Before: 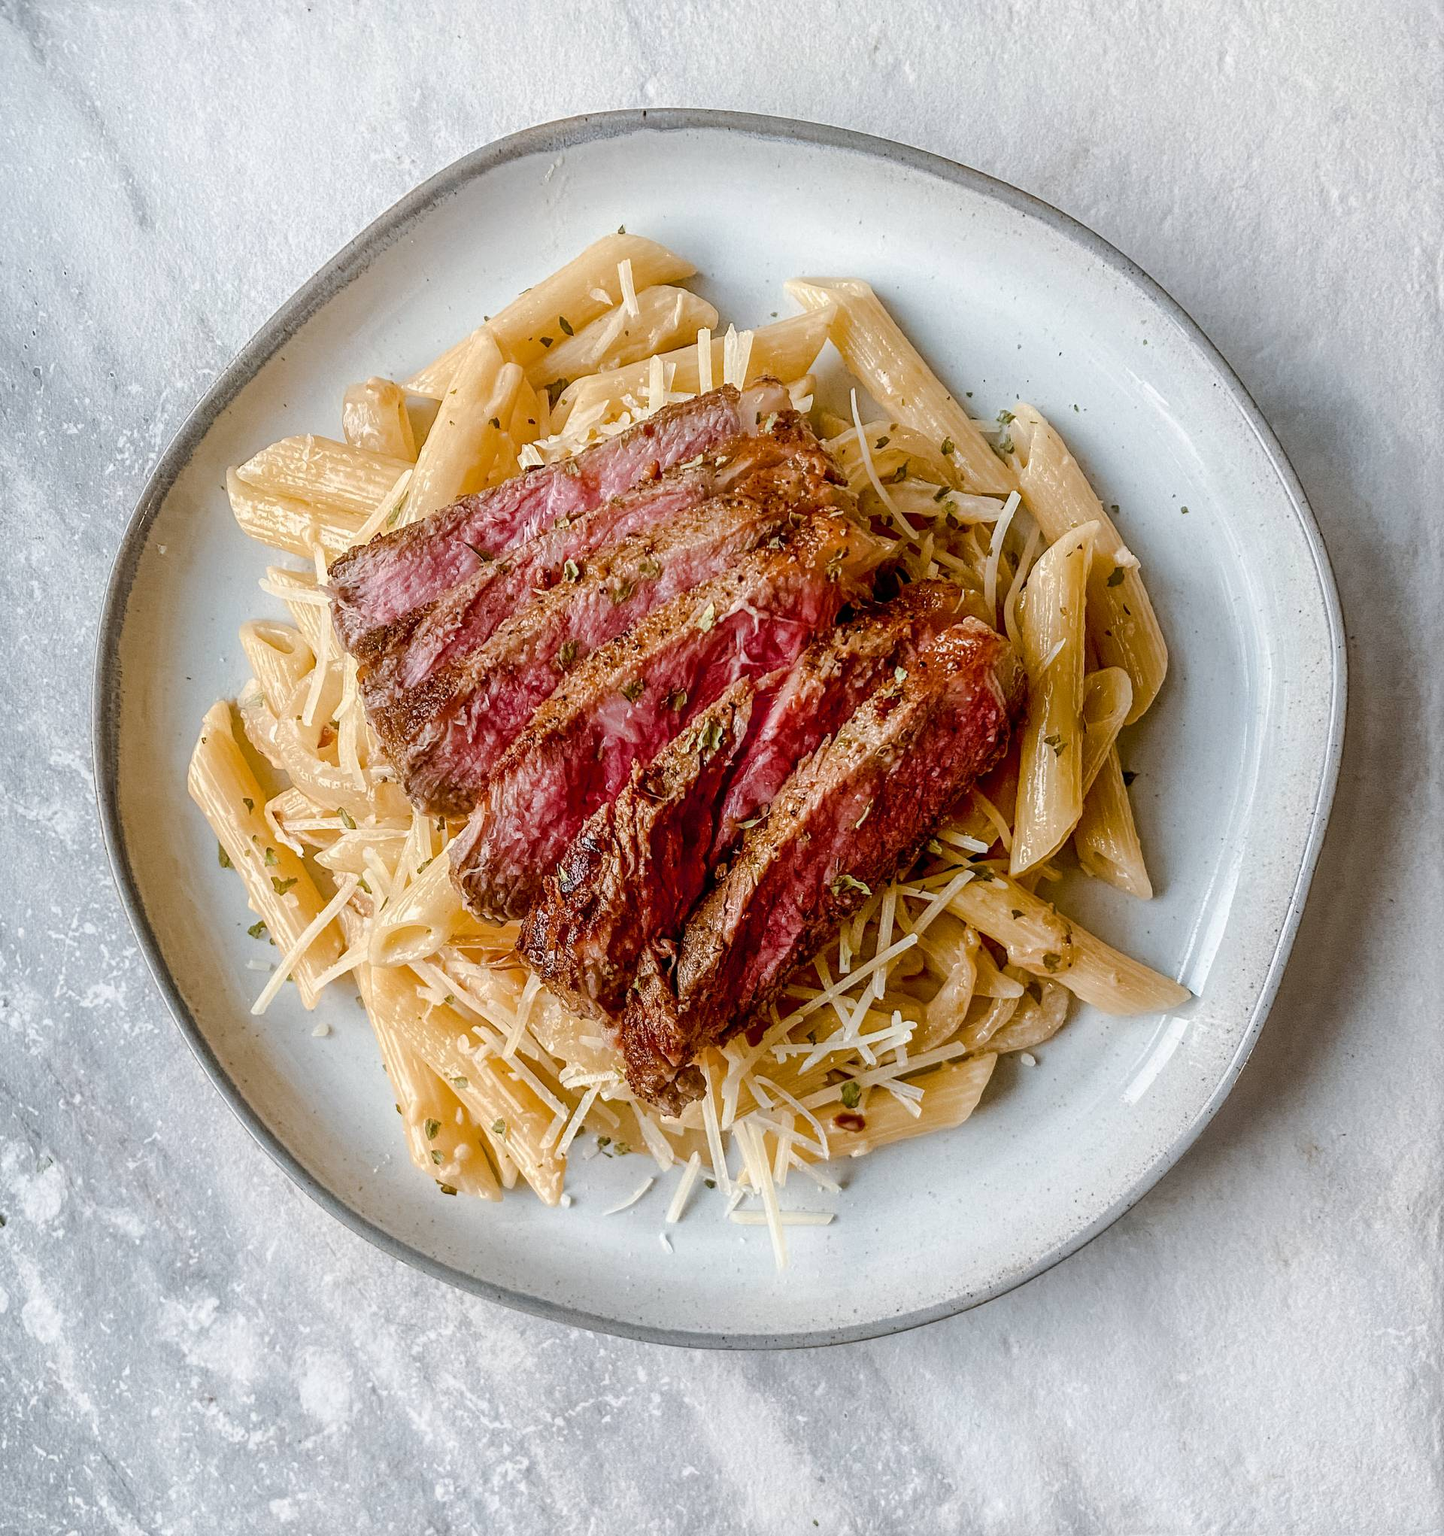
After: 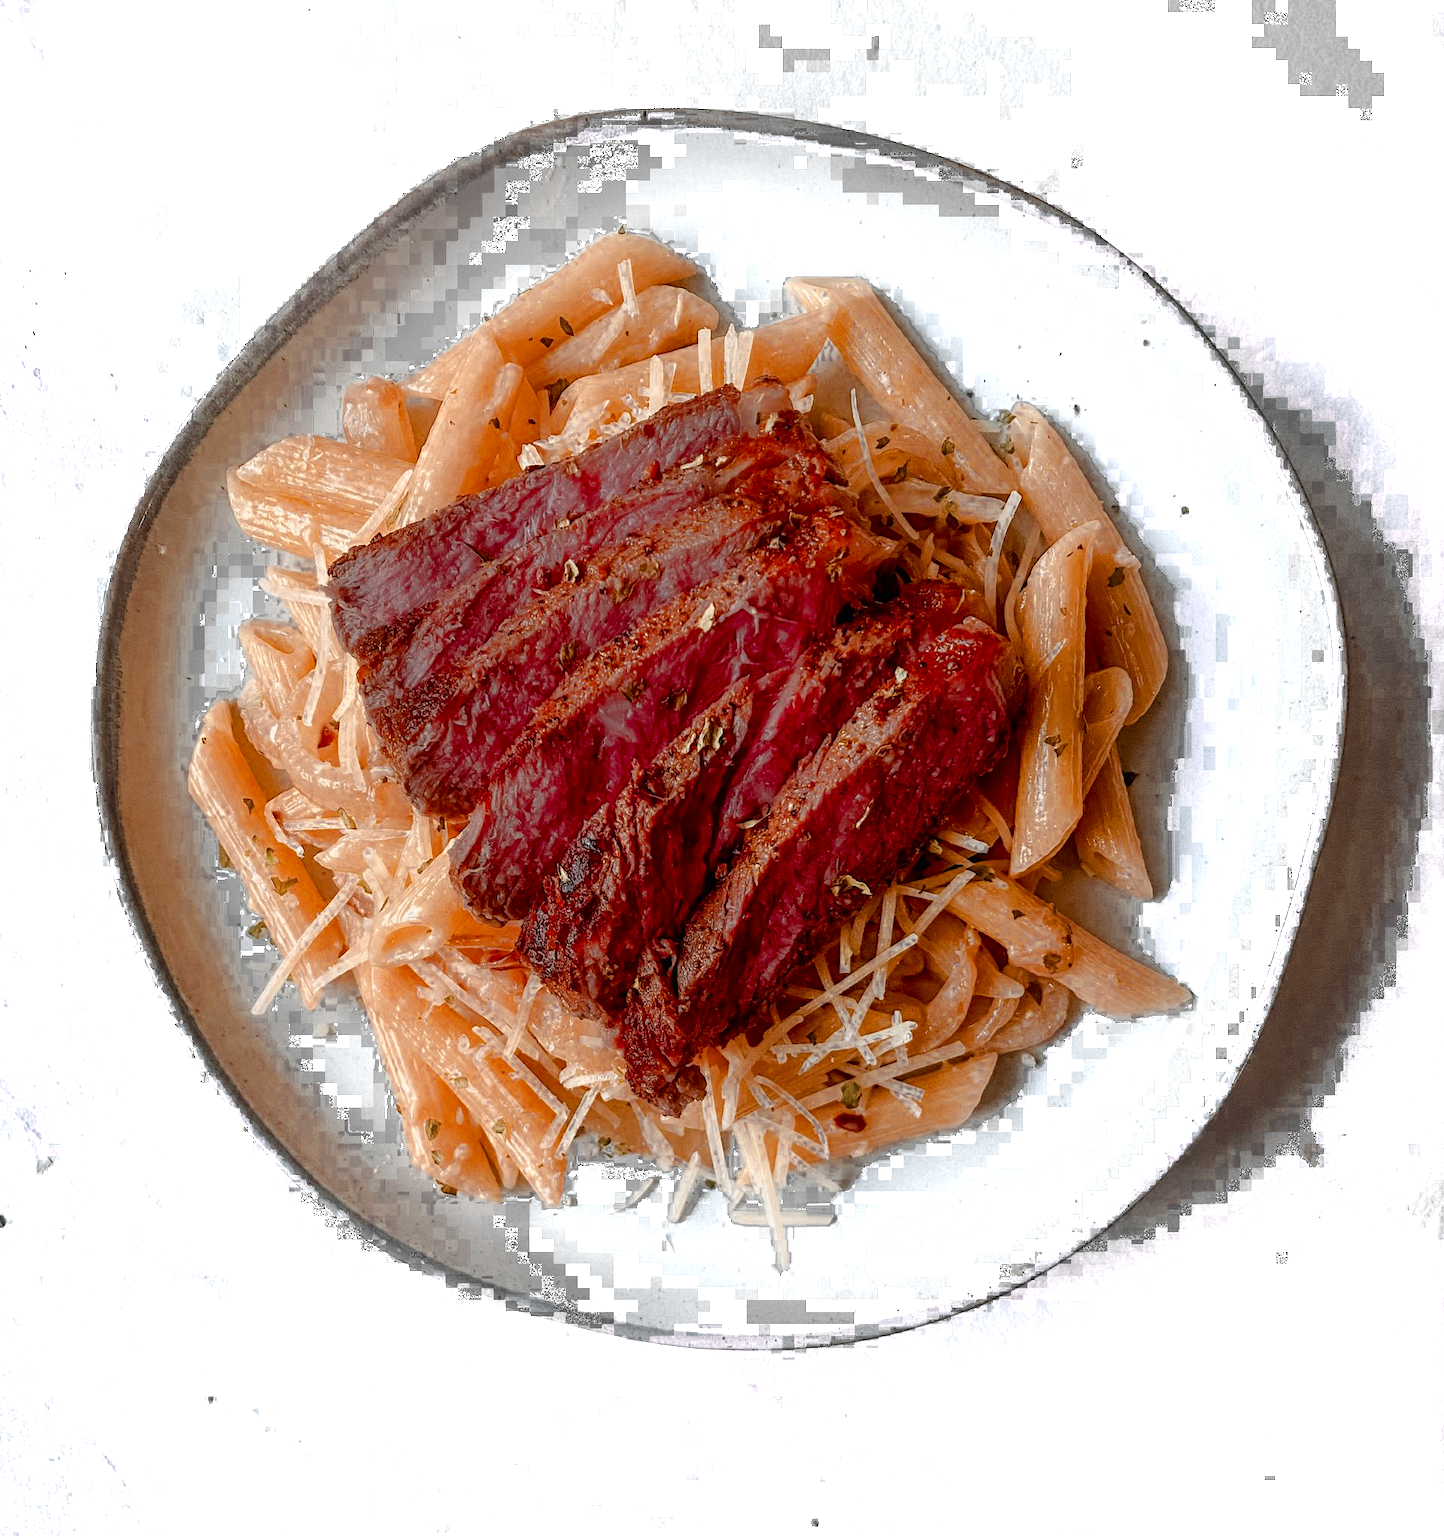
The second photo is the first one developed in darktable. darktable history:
color zones: curves: ch0 [(0, 0.363) (0.128, 0.373) (0.25, 0.5) (0.402, 0.407) (0.521, 0.525) (0.63, 0.559) (0.729, 0.662) (0.867, 0.471)]; ch1 [(0, 0.515) (0.136, 0.618) (0.25, 0.5) (0.378, 0) (0.516, 0) (0.622, 0.593) (0.737, 0.819) (0.87, 0.593)]; ch2 [(0, 0.529) (0.128, 0.471) (0.282, 0.451) (0.386, 0.662) (0.516, 0.525) (0.633, 0.554) (0.75, 0.62) (0.875, 0.441)], process mode strong
